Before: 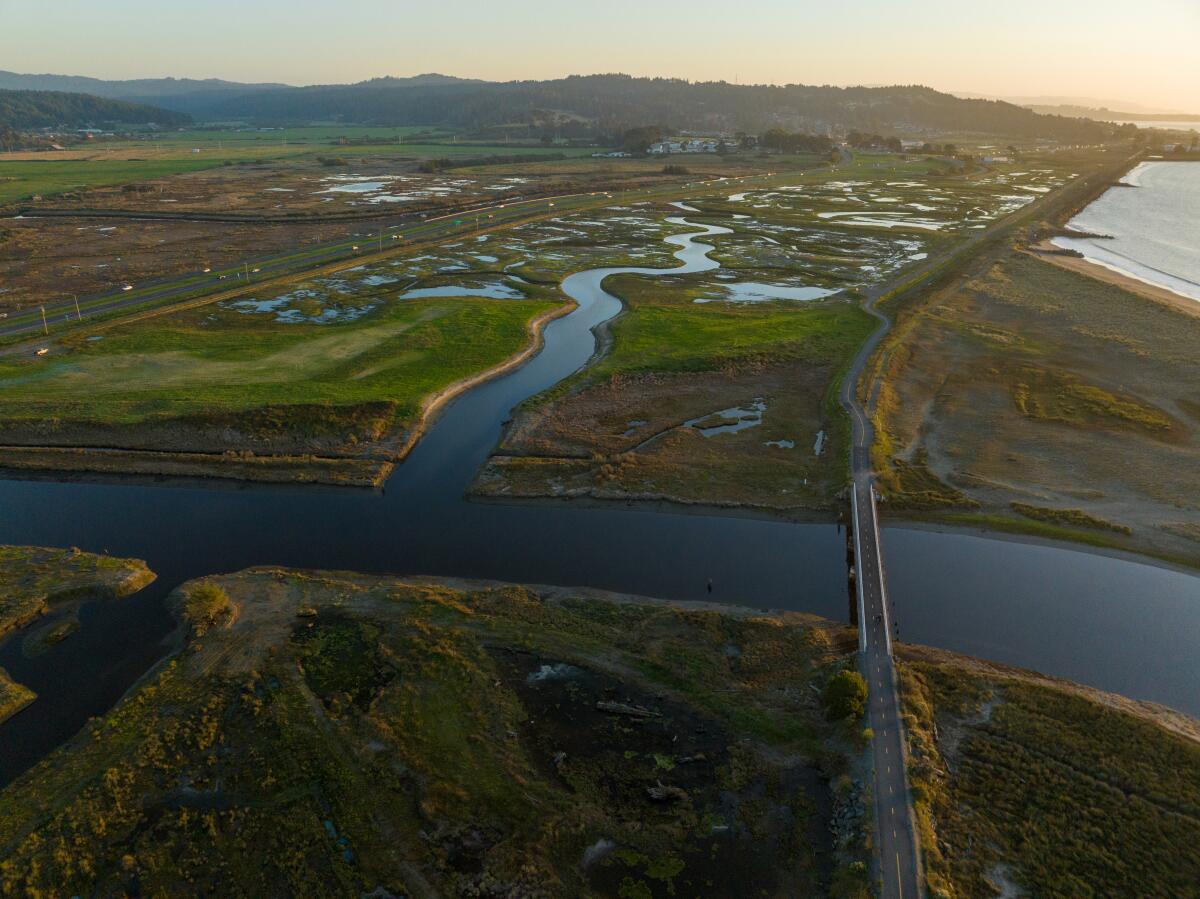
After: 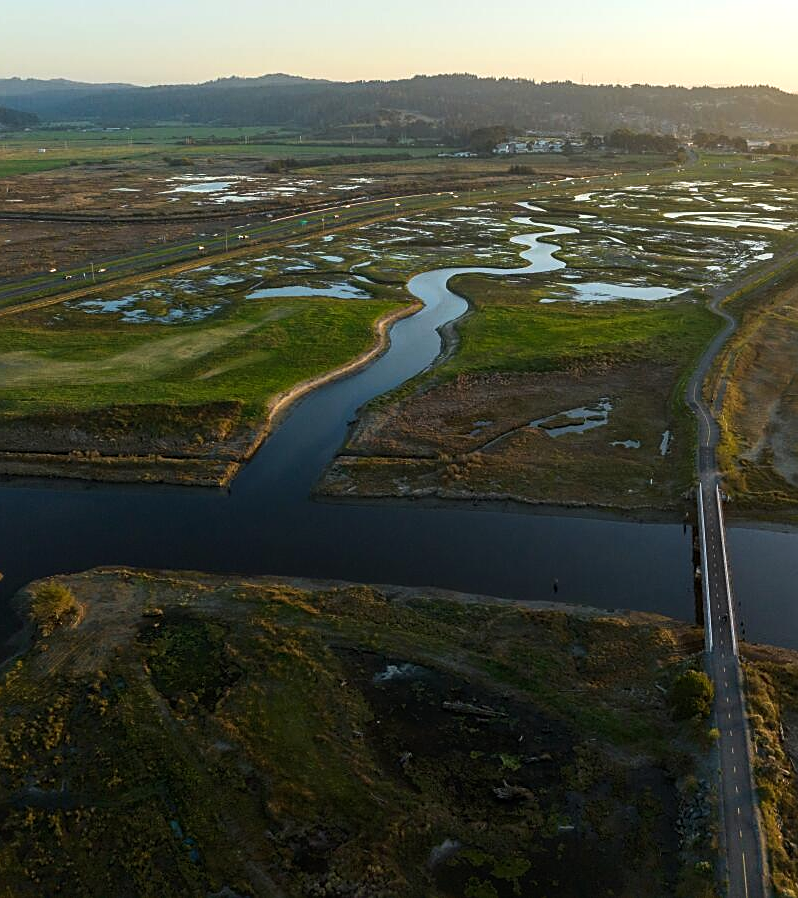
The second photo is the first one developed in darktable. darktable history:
tone equalizer: -8 EV -0.38 EV, -7 EV -0.39 EV, -6 EV -0.37 EV, -5 EV -0.187 EV, -3 EV 0.205 EV, -2 EV 0.349 EV, -1 EV 0.387 EV, +0 EV 0.416 EV, edges refinement/feathering 500, mask exposure compensation -1.57 EV, preserve details no
sharpen: on, module defaults
crop and rotate: left 12.85%, right 20.609%
